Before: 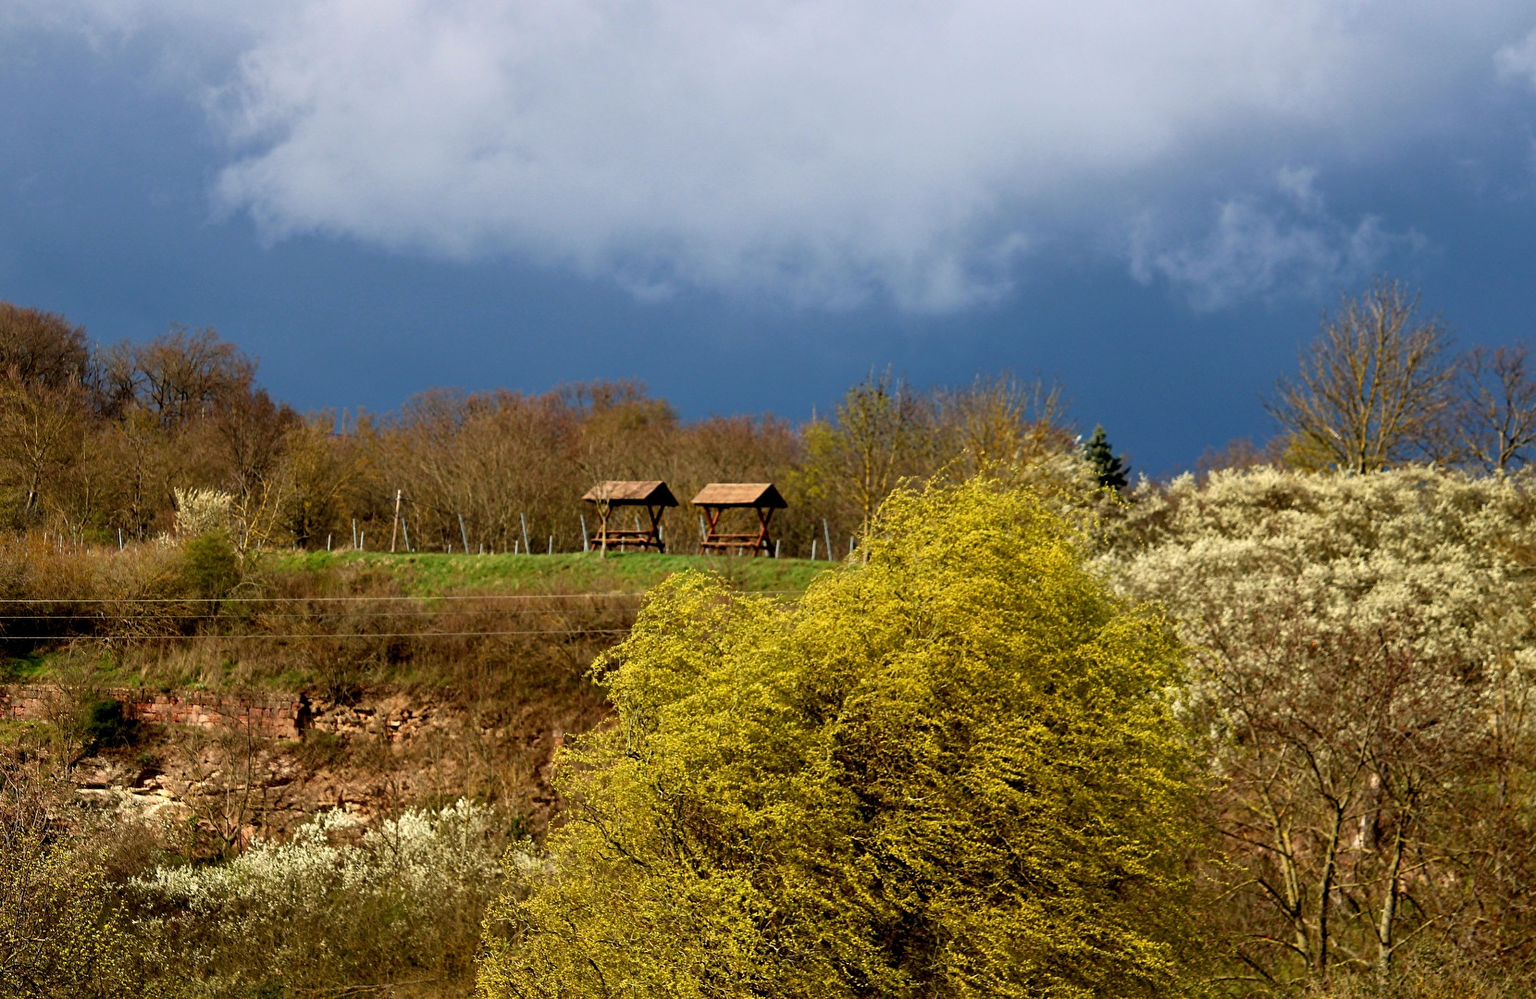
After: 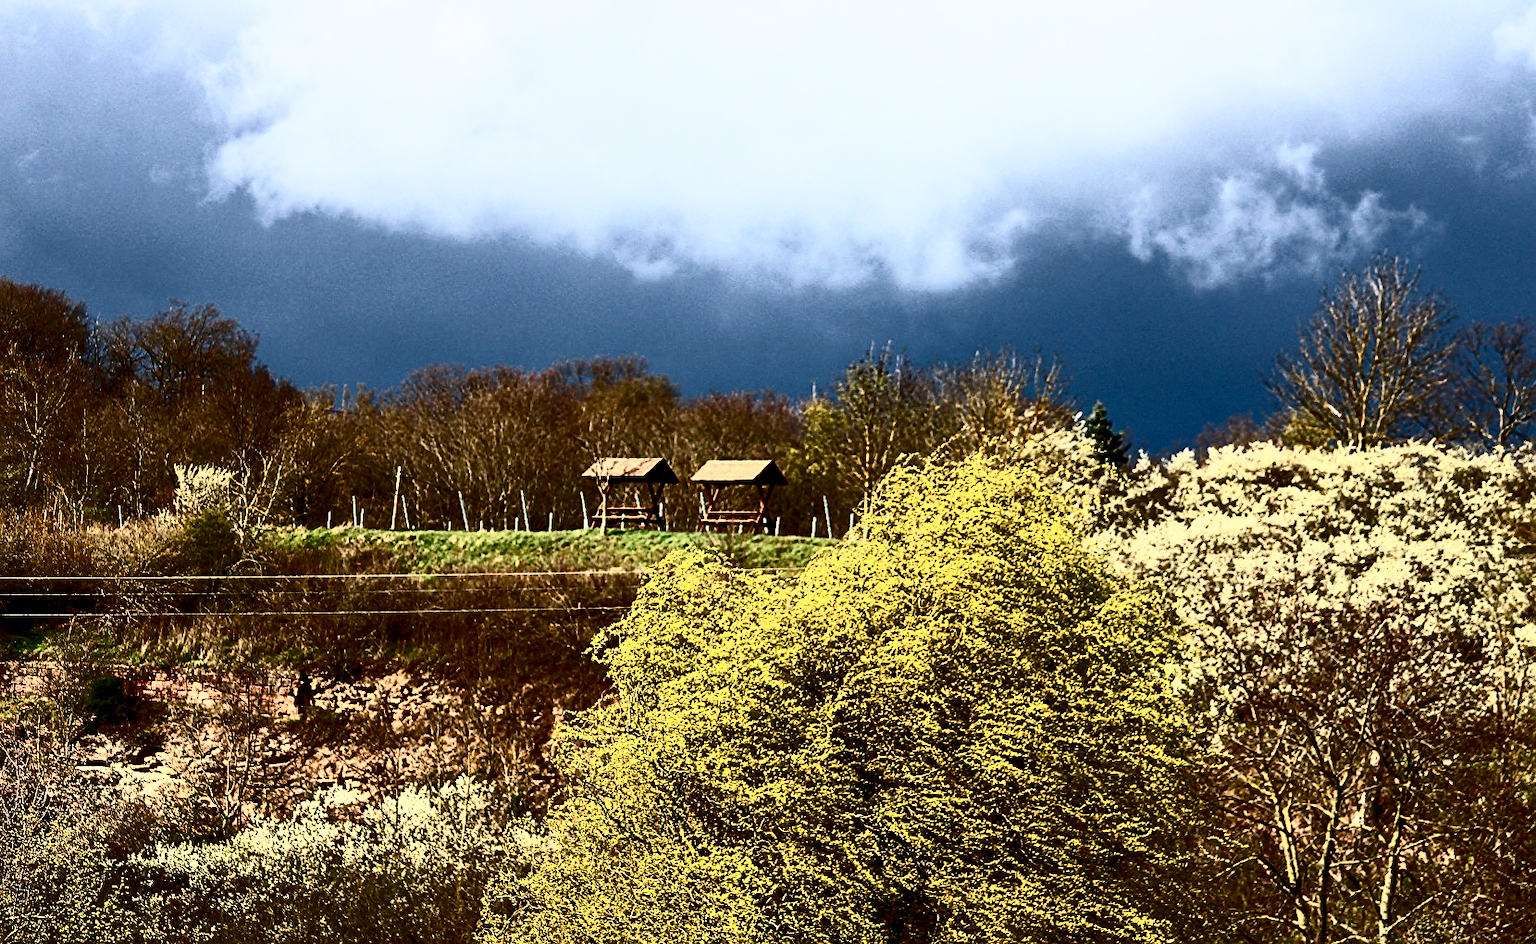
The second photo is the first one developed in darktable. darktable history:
crop and rotate: top 2.354%, bottom 3.068%
contrast brightness saturation: contrast 0.935, brightness 0.196
sharpen: on, module defaults
